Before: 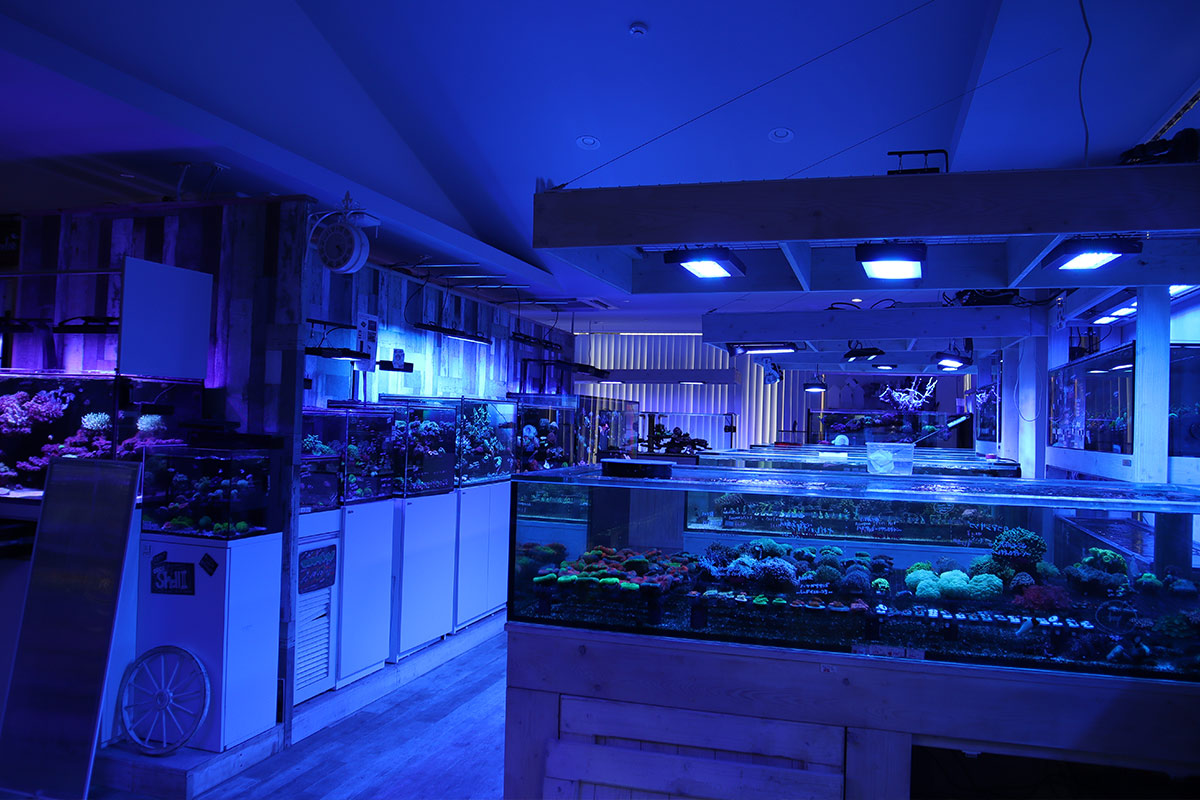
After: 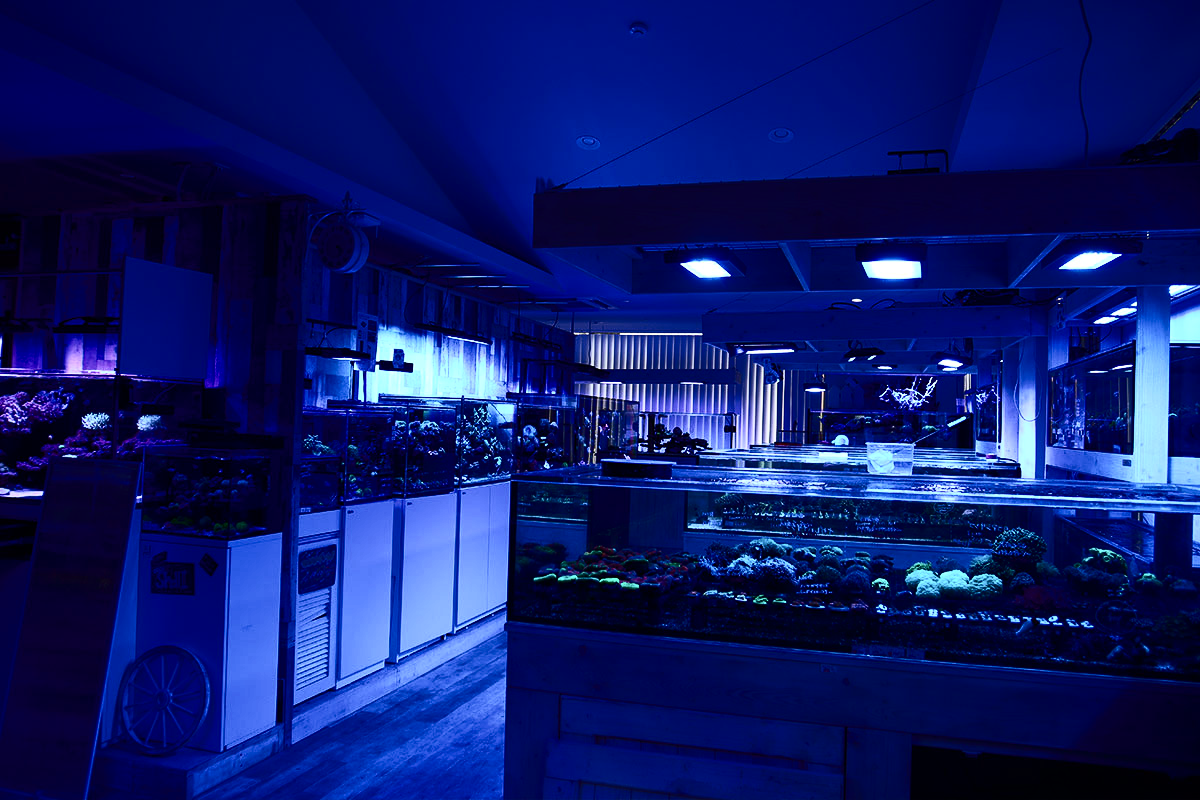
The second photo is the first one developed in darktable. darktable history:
contrast brightness saturation: contrast 0.489, saturation -0.081
